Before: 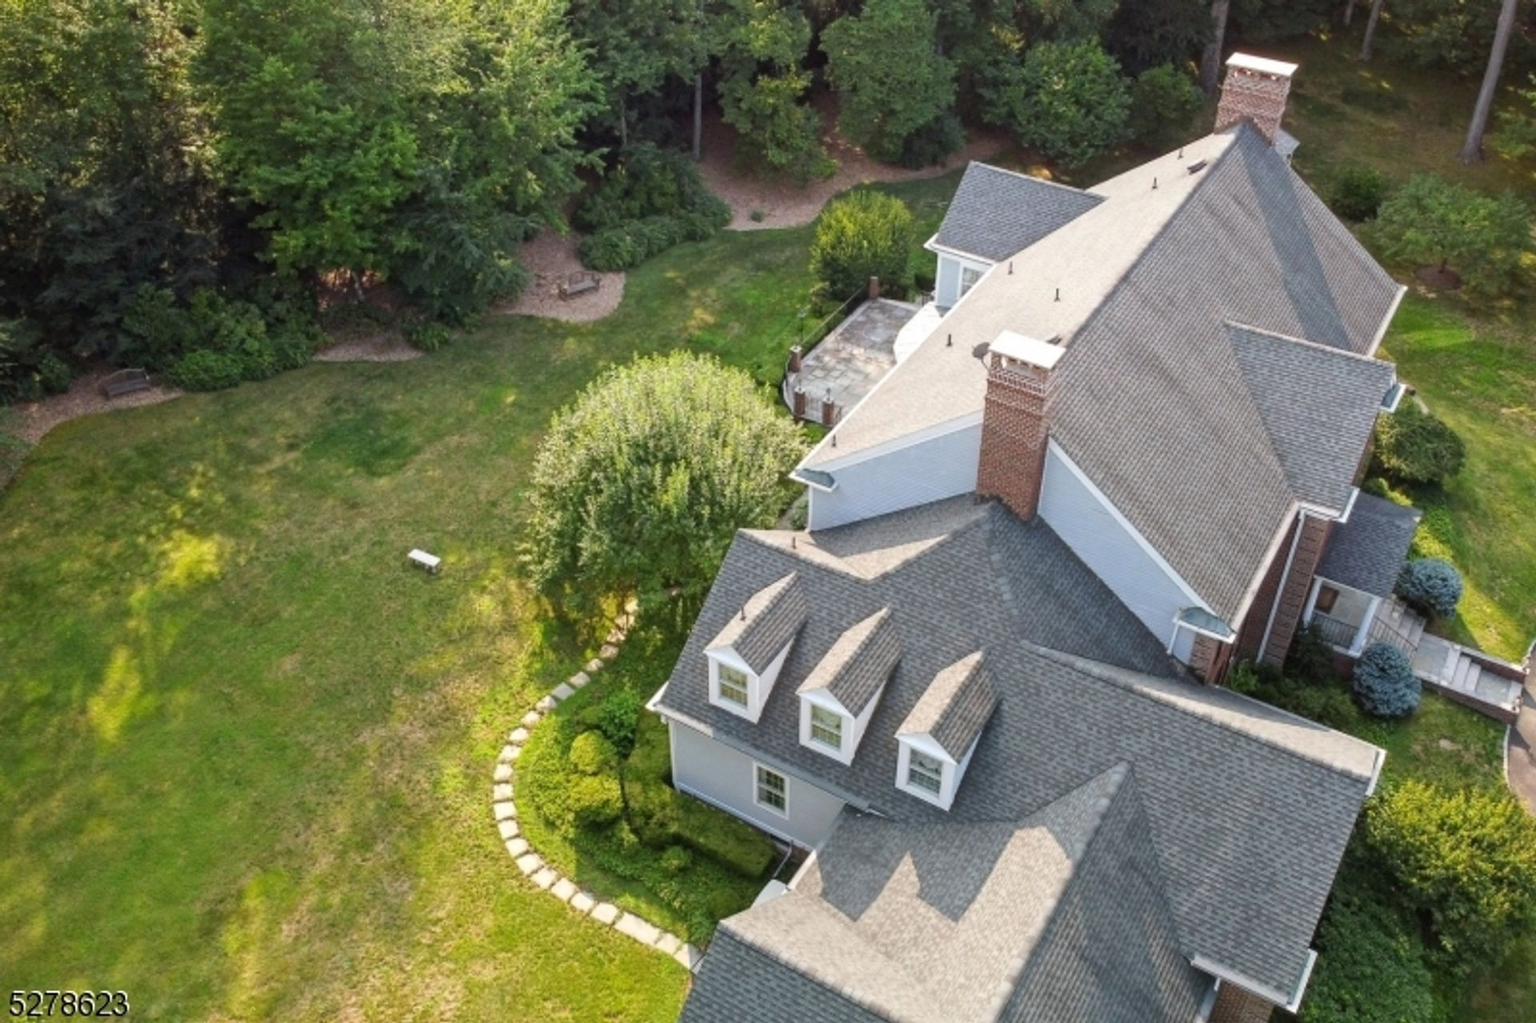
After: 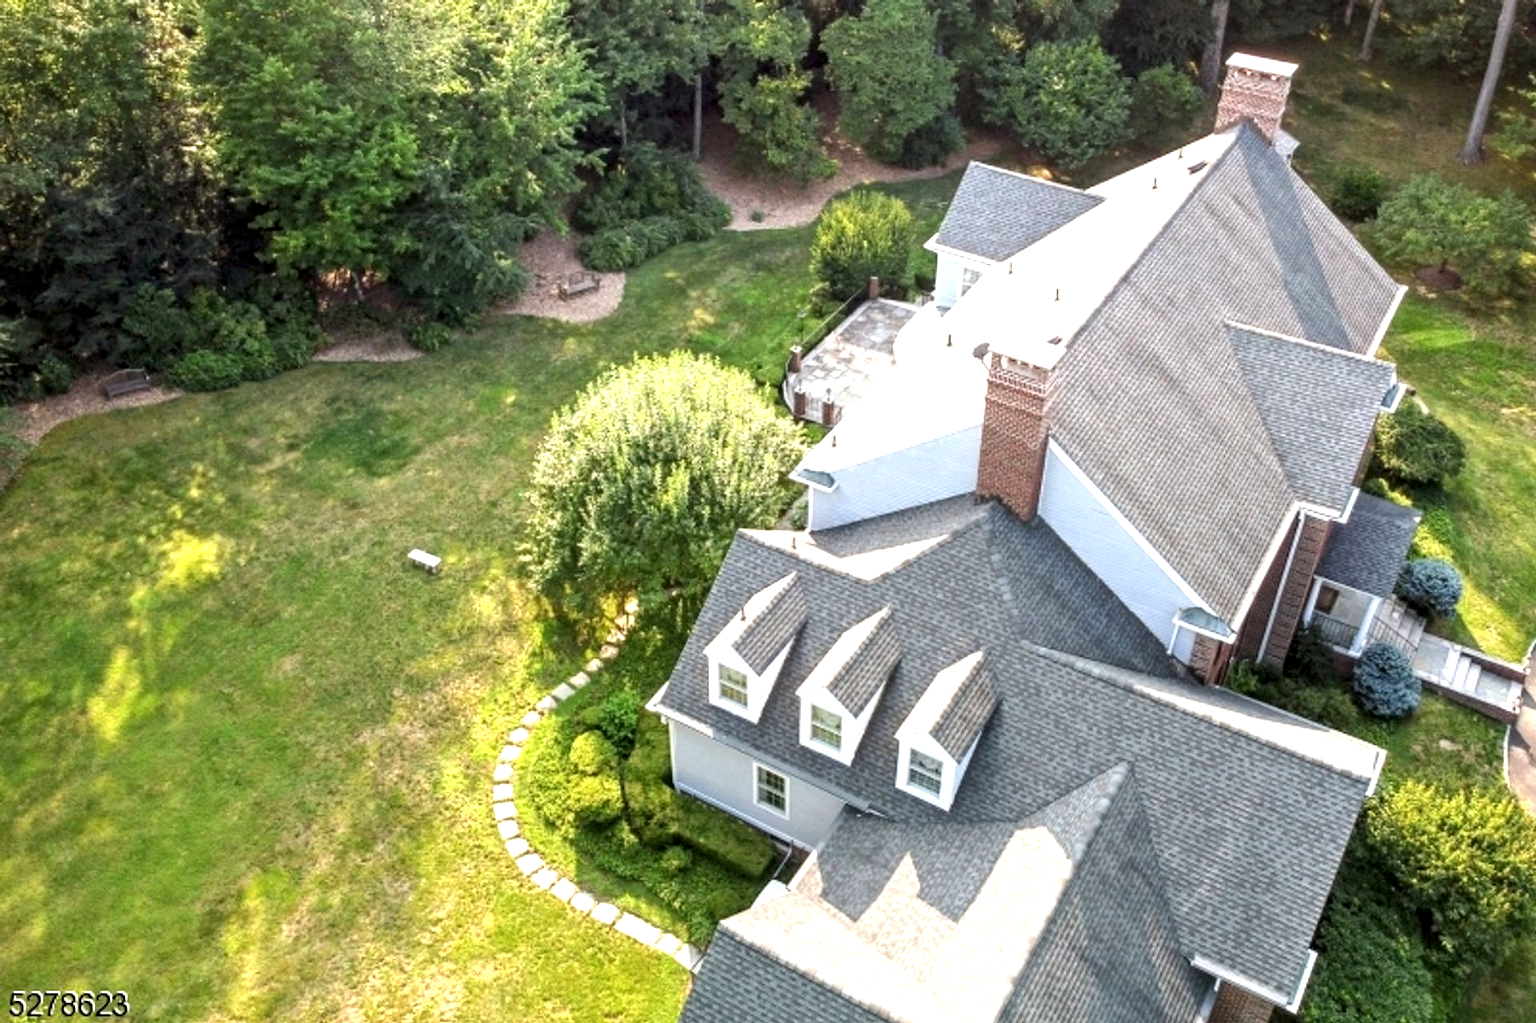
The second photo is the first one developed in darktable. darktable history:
local contrast: detail 134%, midtone range 0.748
exposure: black level correction 0, exposure 0.69 EV, compensate exposure bias true, compensate highlight preservation false
